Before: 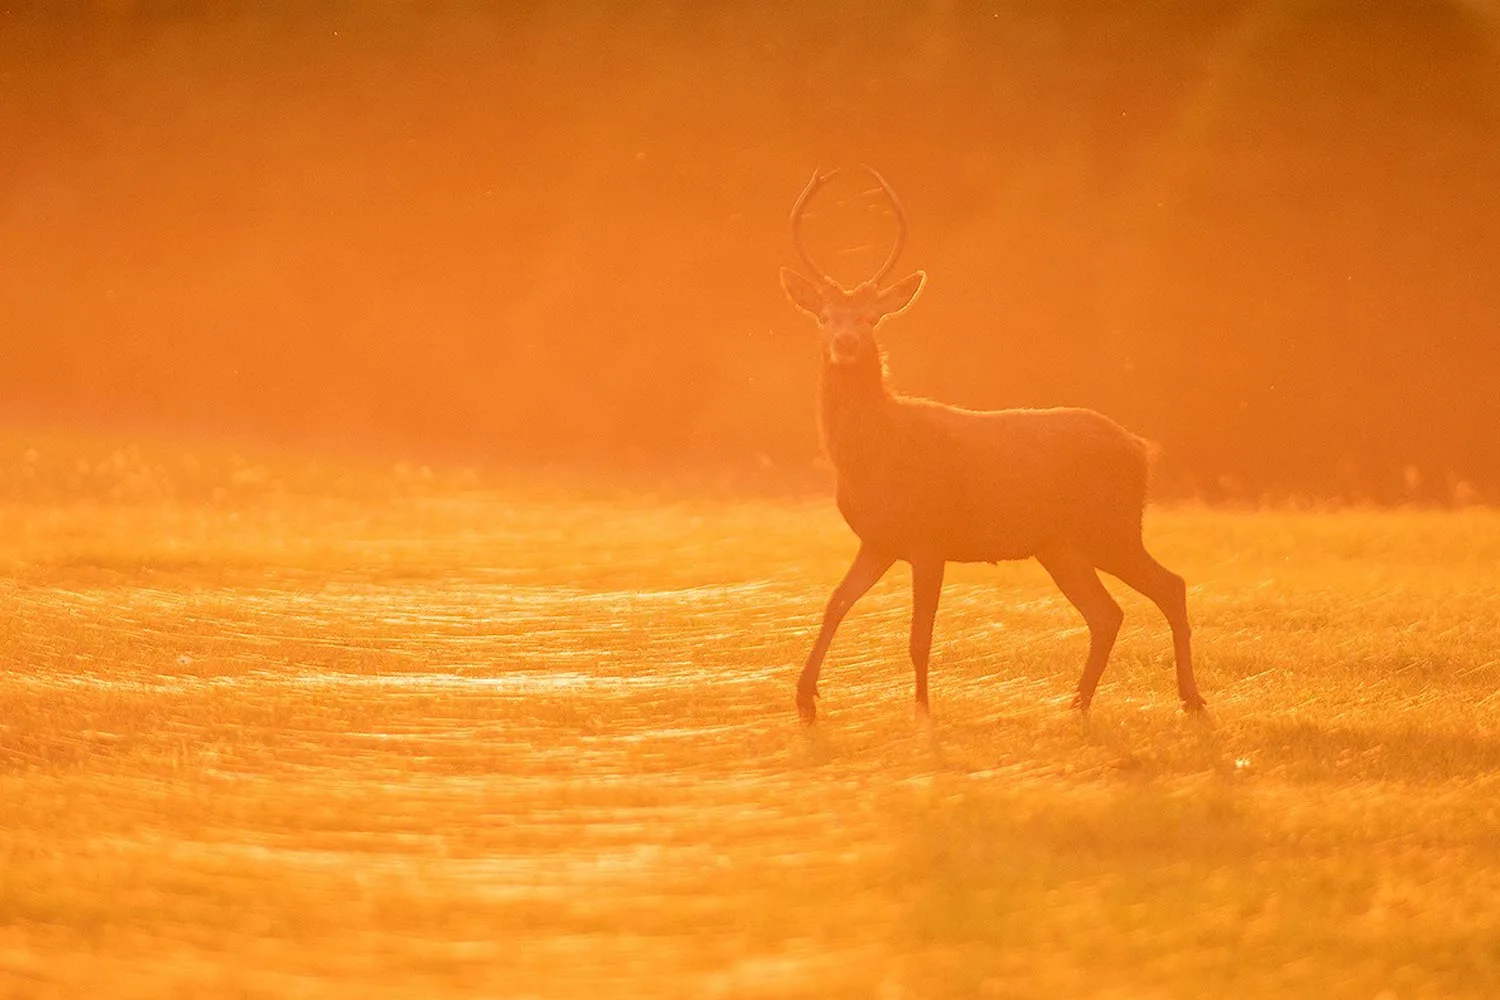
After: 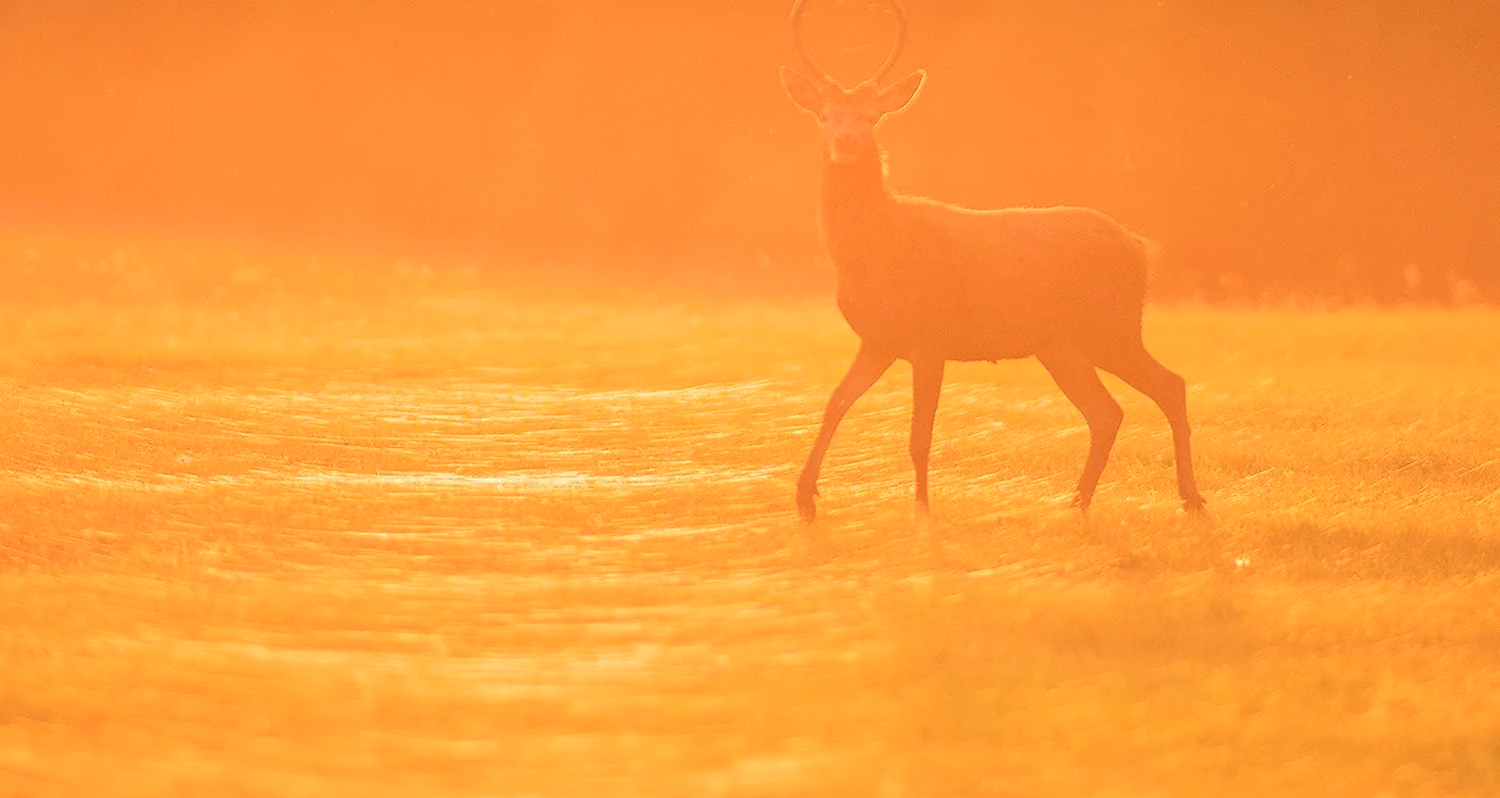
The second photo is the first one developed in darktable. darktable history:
tone curve: curves: ch0 [(0, 0) (0.003, 0.047) (0.011, 0.051) (0.025, 0.061) (0.044, 0.075) (0.069, 0.09) (0.1, 0.102) (0.136, 0.125) (0.177, 0.173) (0.224, 0.226) (0.277, 0.303) (0.335, 0.388) (0.399, 0.469) (0.468, 0.545) (0.543, 0.623) (0.623, 0.695) (0.709, 0.766) (0.801, 0.832) (0.898, 0.905) (1, 1)], color space Lab, independent channels, preserve colors none
crop and rotate: top 20.186%
